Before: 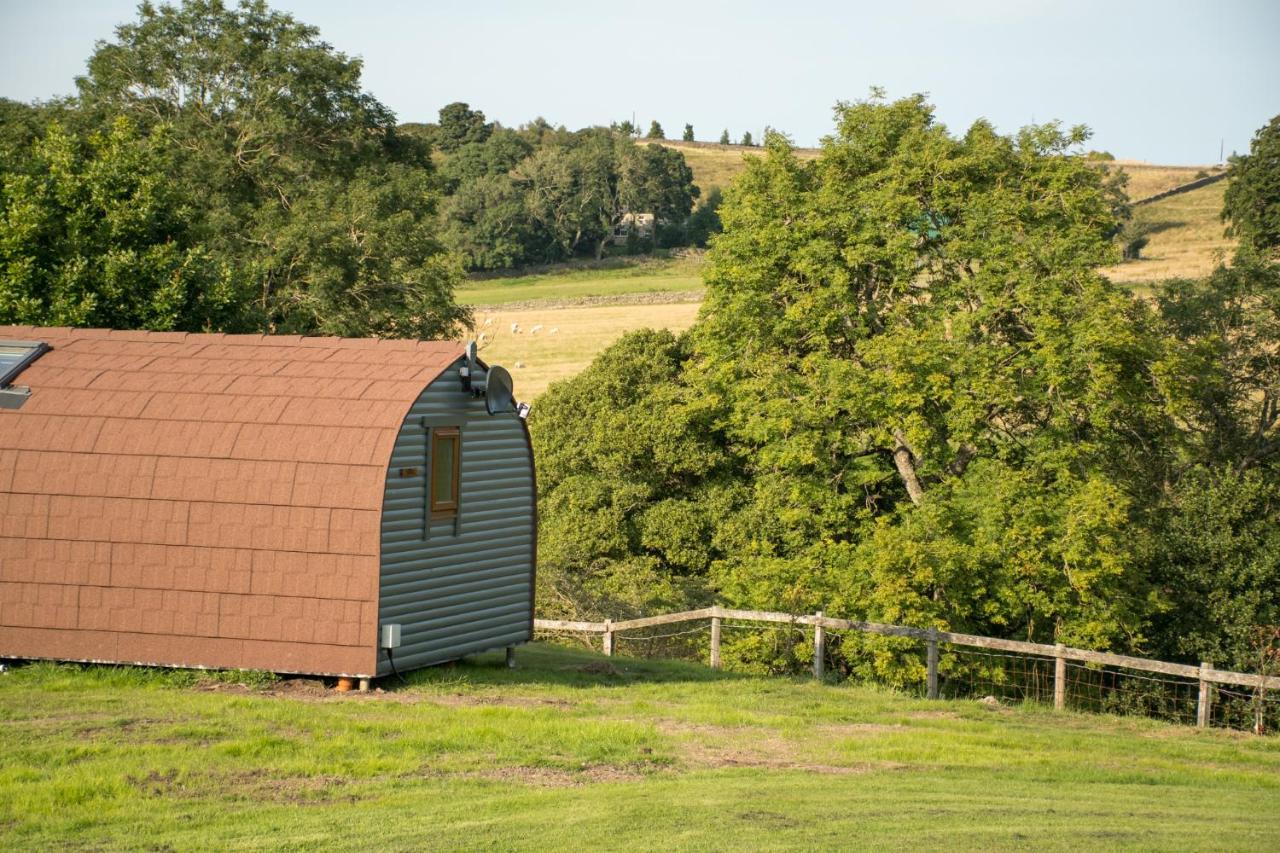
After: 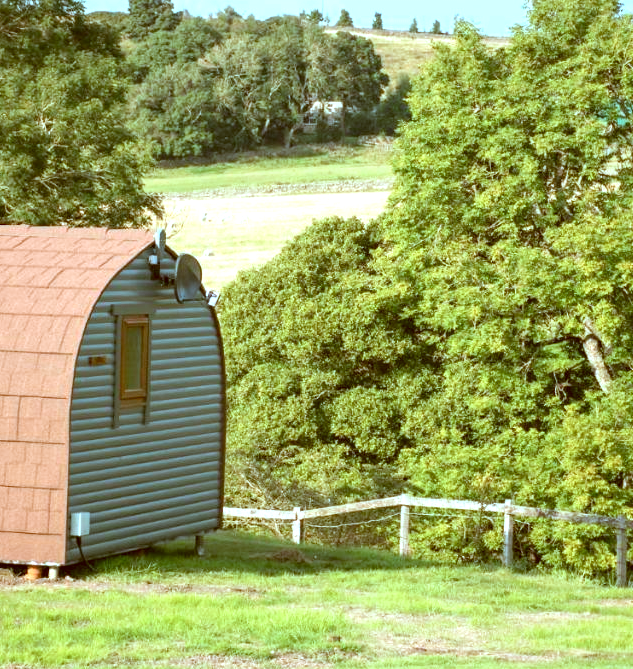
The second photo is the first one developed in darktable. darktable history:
color correction: highlights a* -14.62, highlights b* -16.22, shadows a* 10.12, shadows b* 29.4
crop and rotate: angle 0.02°, left 24.353%, top 13.219%, right 26.156%, bottom 8.224%
exposure: exposure 0.77 EV, compensate highlight preservation false
color calibration: illuminant as shot in camera, x 0.358, y 0.373, temperature 4628.91 K
